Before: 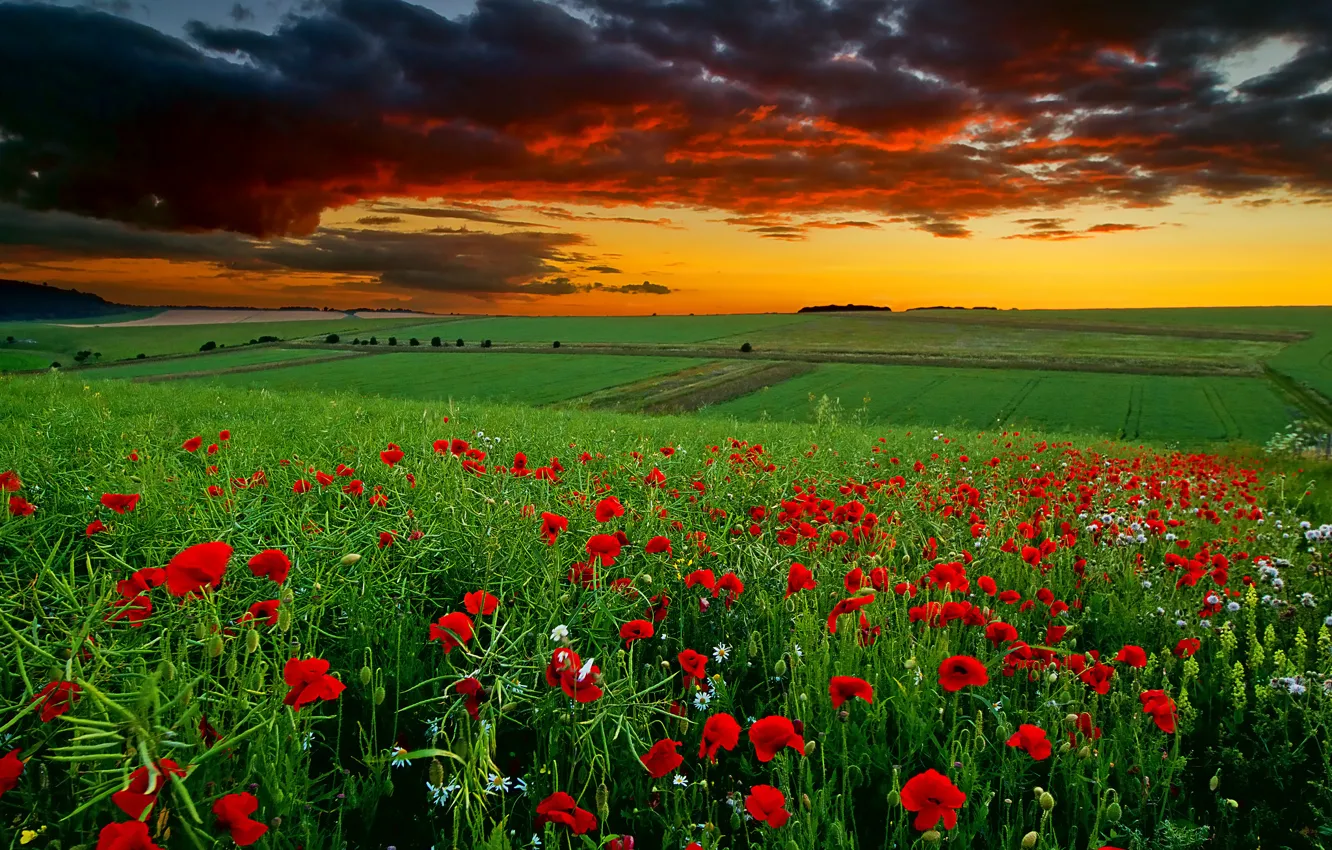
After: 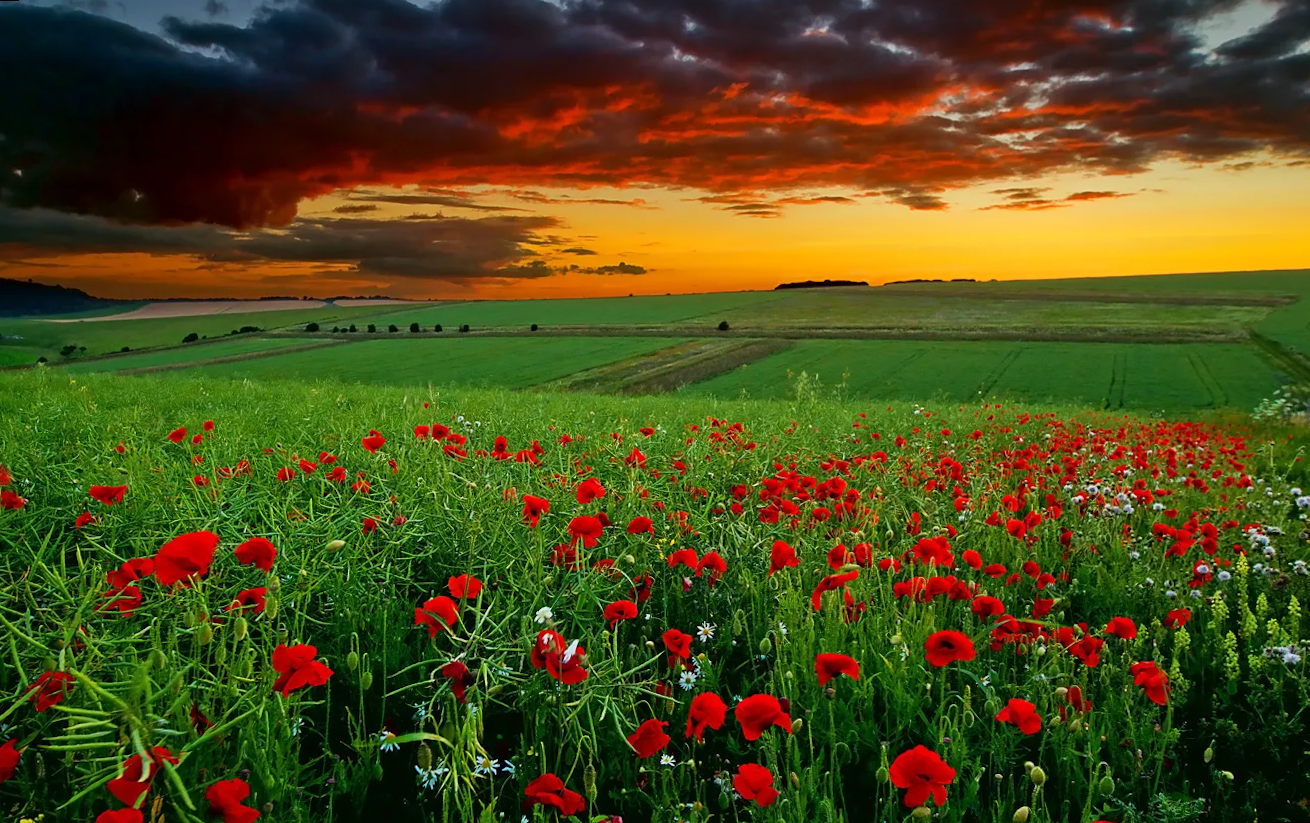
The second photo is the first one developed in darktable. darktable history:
tone equalizer: on, module defaults
rotate and perspective: rotation -1.32°, lens shift (horizontal) -0.031, crop left 0.015, crop right 0.985, crop top 0.047, crop bottom 0.982
